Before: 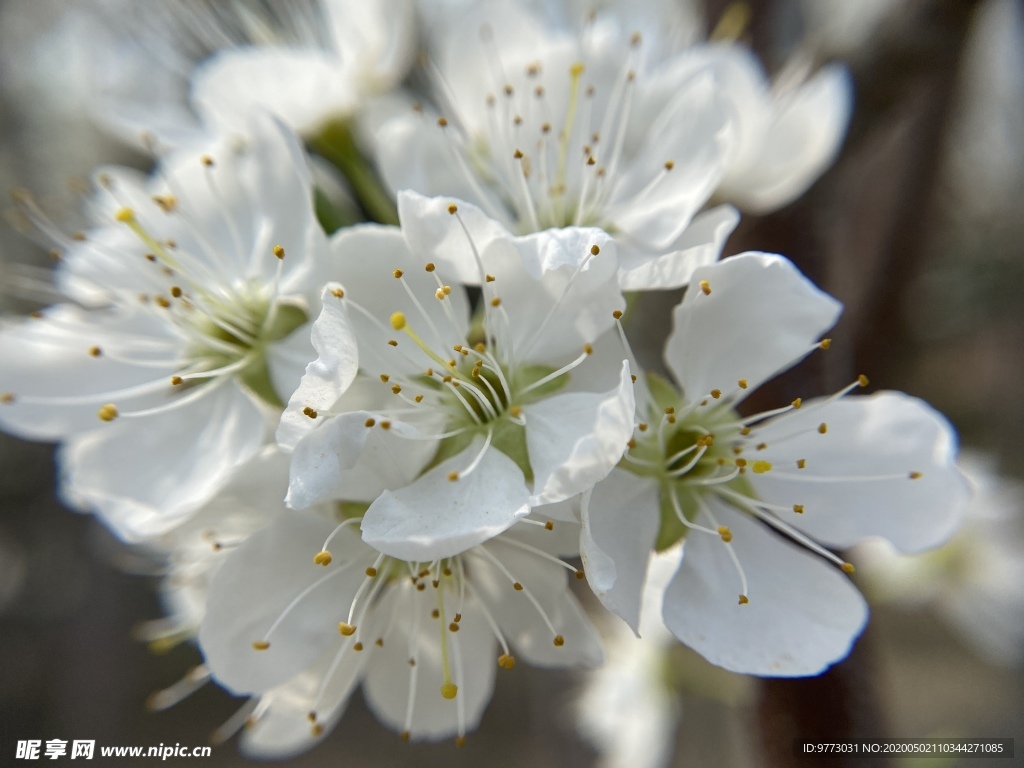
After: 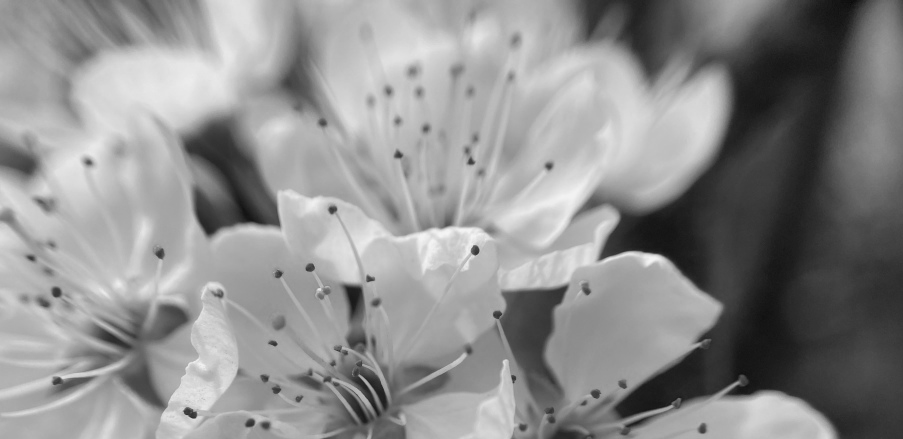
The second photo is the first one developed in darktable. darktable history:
crop and rotate: left 11.812%, bottom 42.776%
color calibration: output gray [0.246, 0.254, 0.501, 0], gray › normalize channels true, illuminant same as pipeline (D50), adaptation XYZ, x 0.346, y 0.359, gamut compression 0
